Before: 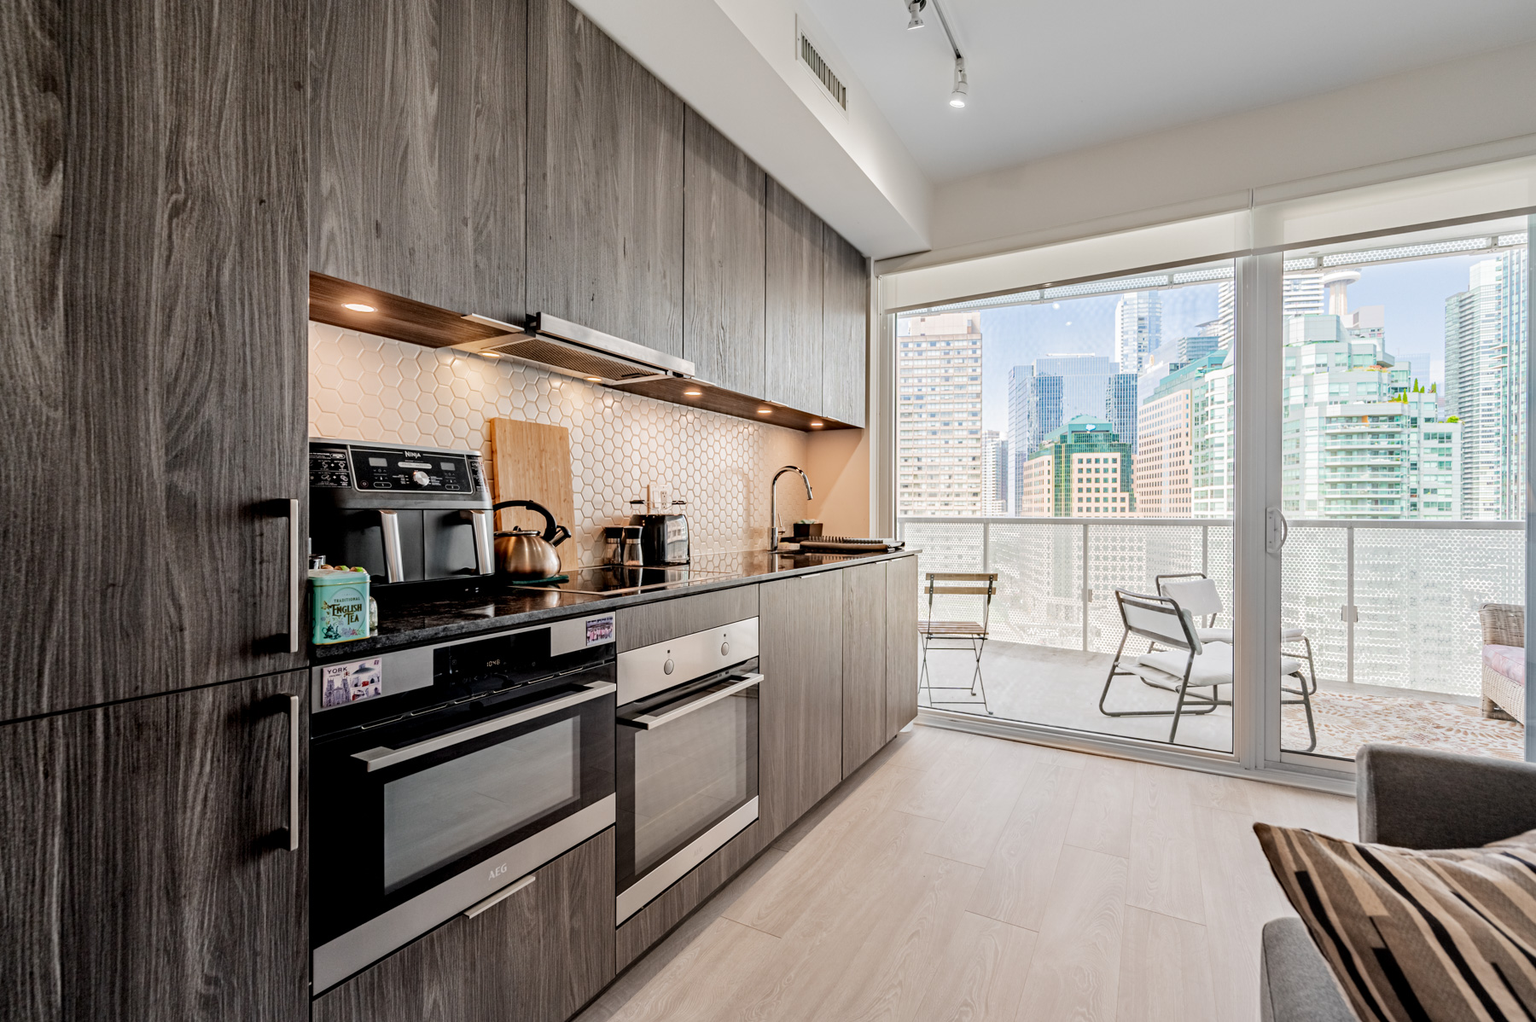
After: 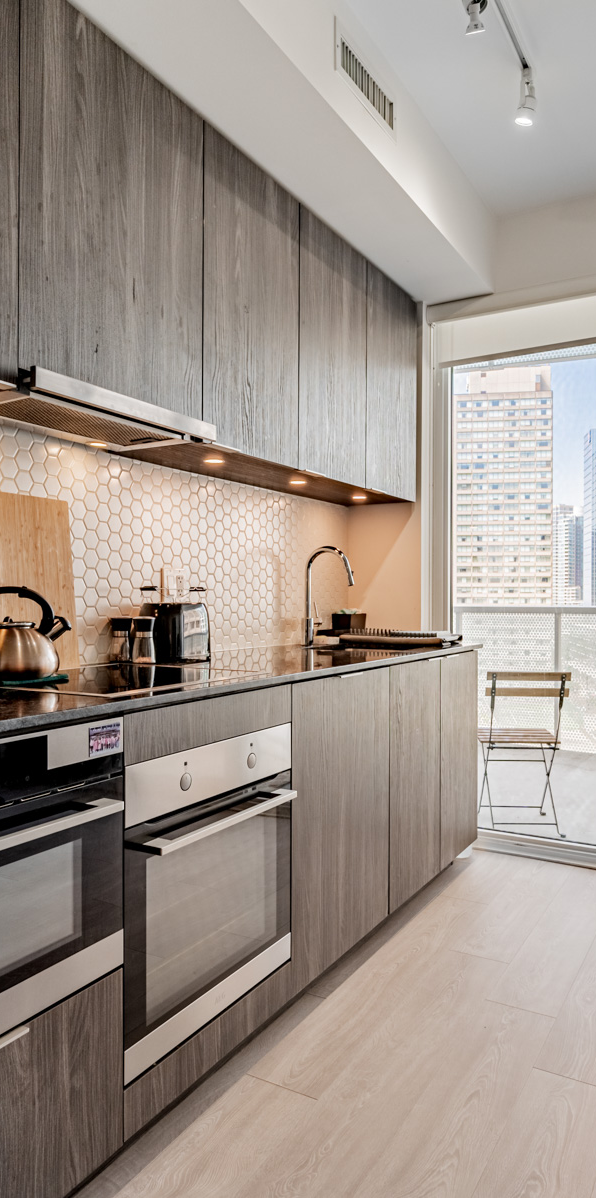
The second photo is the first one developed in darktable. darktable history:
crop: left 33.242%, right 33.609%
